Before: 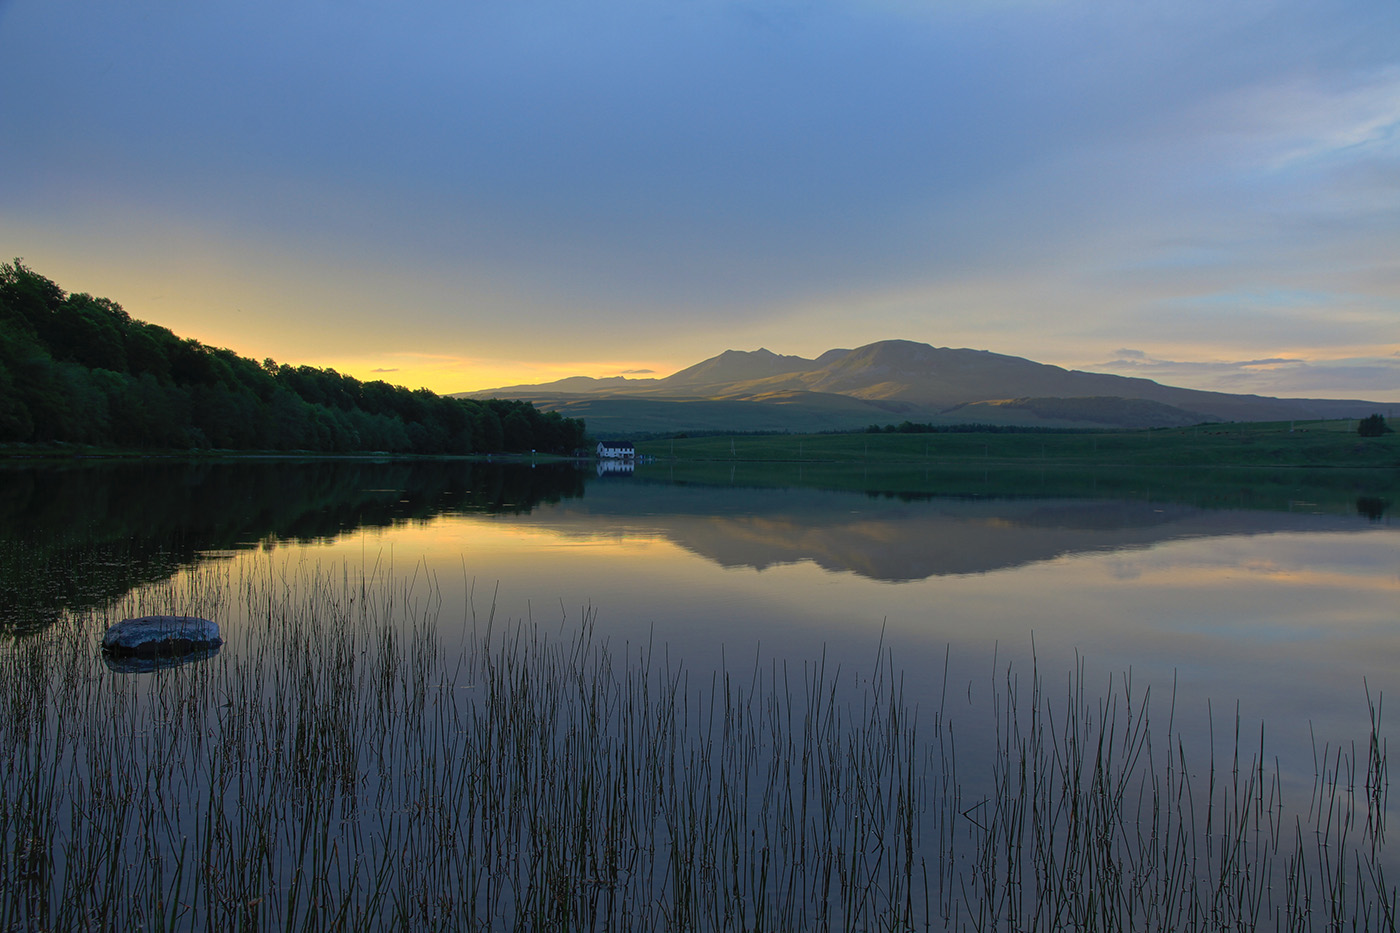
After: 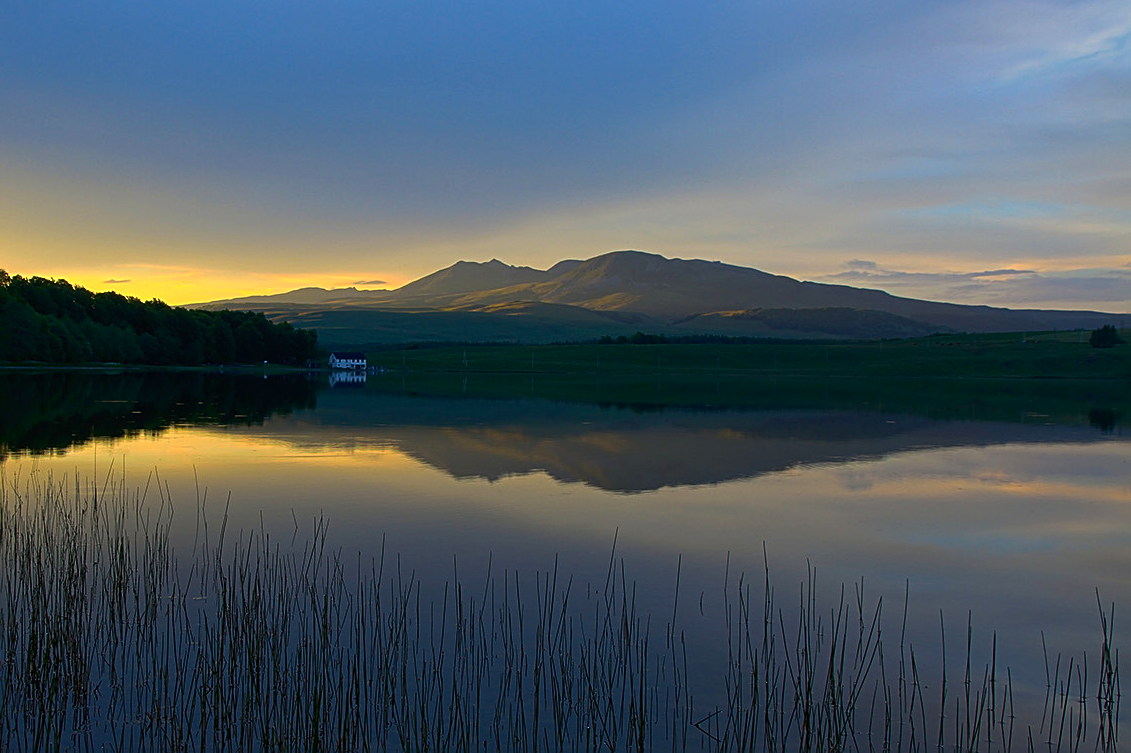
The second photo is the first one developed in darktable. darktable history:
crop: left 19.159%, top 9.557%, right 0%, bottom 9.665%
sharpen: on, module defaults
contrast brightness saturation: contrast 0.118, brightness -0.119, saturation 0.201
